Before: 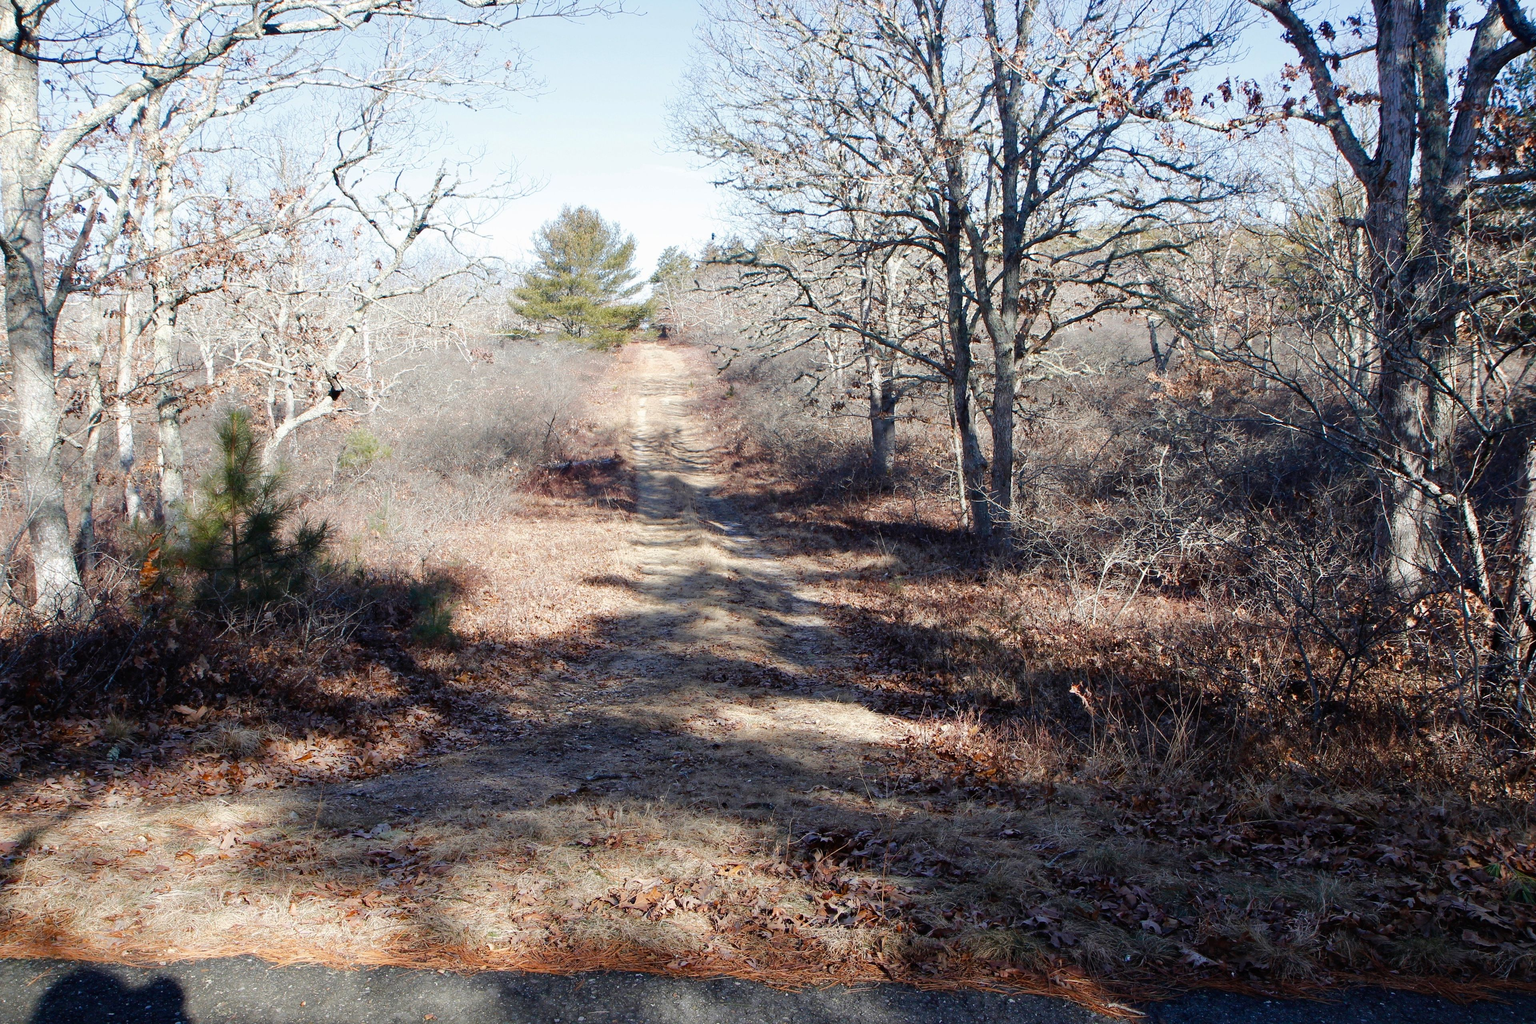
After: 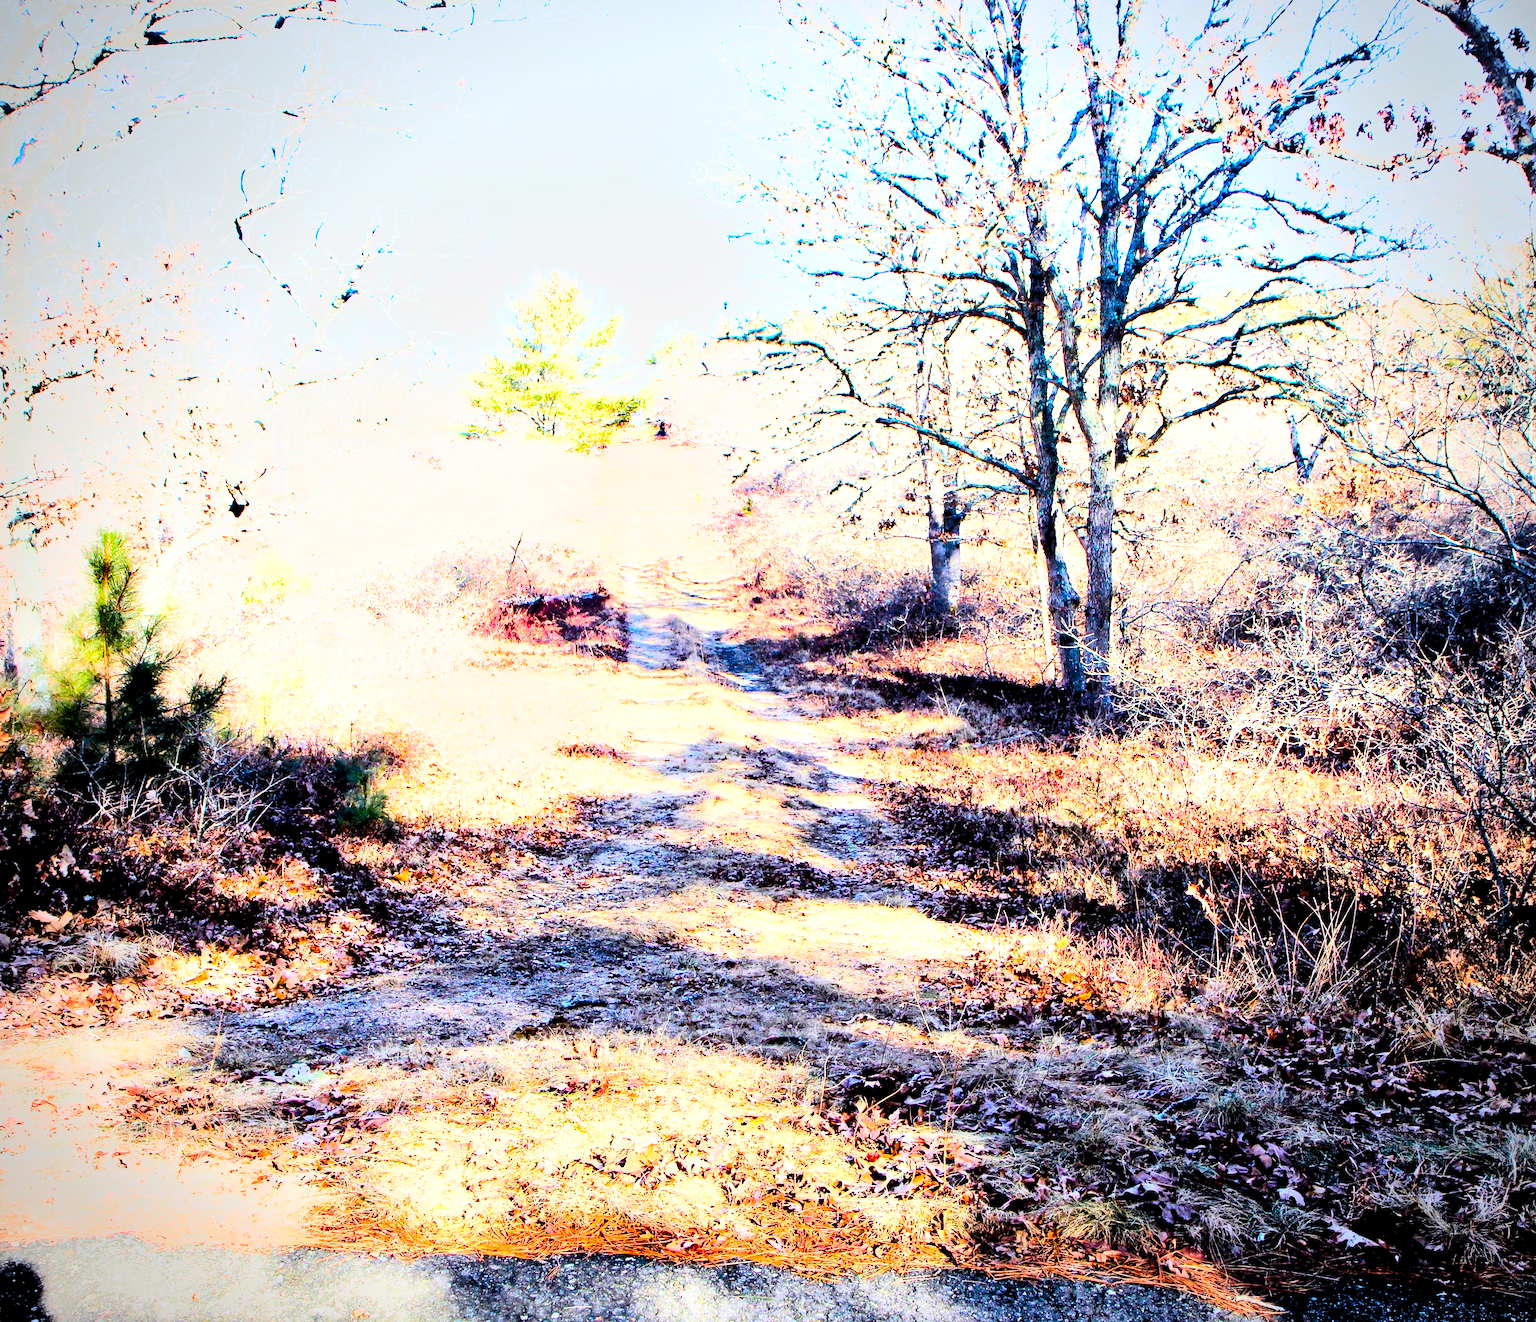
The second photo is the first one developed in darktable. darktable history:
exposure: black level correction 0.009, exposure 1.425 EV, compensate highlight preservation false
color balance rgb: global offset › luminance -0.506%, perceptual saturation grading › global saturation 25.733%, perceptual brilliance grading › global brilliance 9.874%, global vibrance 14.351%
crop: left 9.866%, right 12.673%
tone equalizer: -8 EV -0.424 EV, -7 EV -0.404 EV, -6 EV -0.31 EV, -5 EV -0.239 EV, -3 EV 0.195 EV, -2 EV 0.316 EV, -1 EV 0.38 EV, +0 EV 0.395 EV
tone curve: curves: ch0 [(0, 0) (0.114, 0.083) (0.303, 0.285) (0.447, 0.51) (0.602, 0.697) (0.772, 0.866) (0.999, 0.978)]; ch1 [(0, 0) (0.389, 0.352) (0.458, 0.433) (0.486, 0.474) (0.509, 0.505) (0.535, 0.528) (0.57, 0.579) (0.696, 0.706) (1, 1)]; ch2 [(0, 0) (0.369, 0.388) (0.449, 0.431) (0.501, 0.5) (0.528, 0.527) (0.589, 0.608) (0.697, 0.721) (1, 1)], color space Lab, linked channels, preserve colors none
shadows and highlights: low approximation 0.01, soften with gaussian
contrast brightness saturation: contrast 0.197, brightness 0.163, saturation 0.22
vignetting: unbound false
